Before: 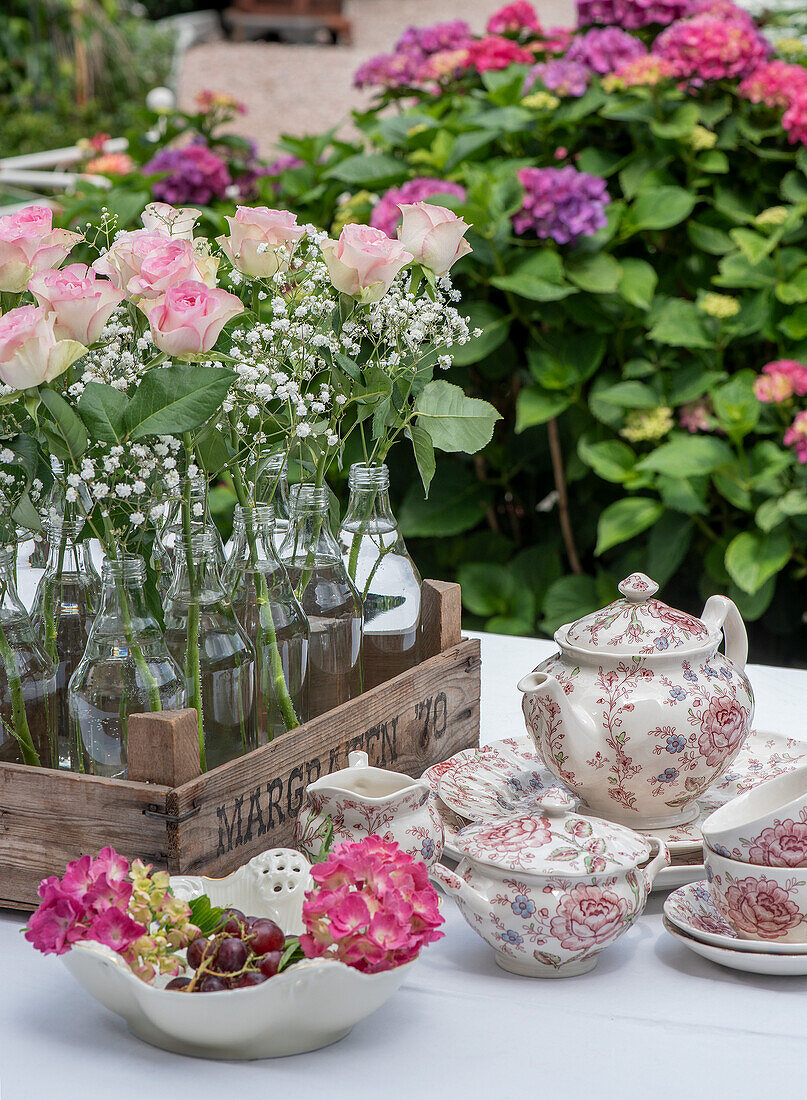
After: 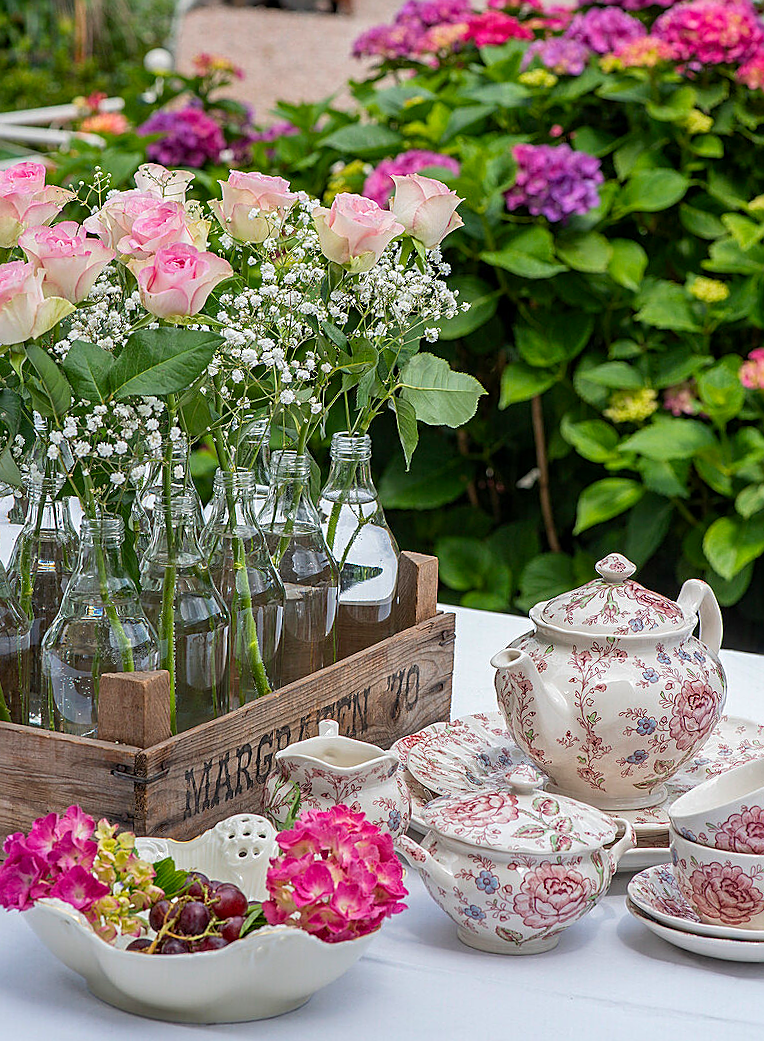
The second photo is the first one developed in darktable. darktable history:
crop and rotate: angle -2.38°
color balance rgb: perceptual saturation grading › global saturation 20%, global vibrance 20%
sharpen: amount 0.478
